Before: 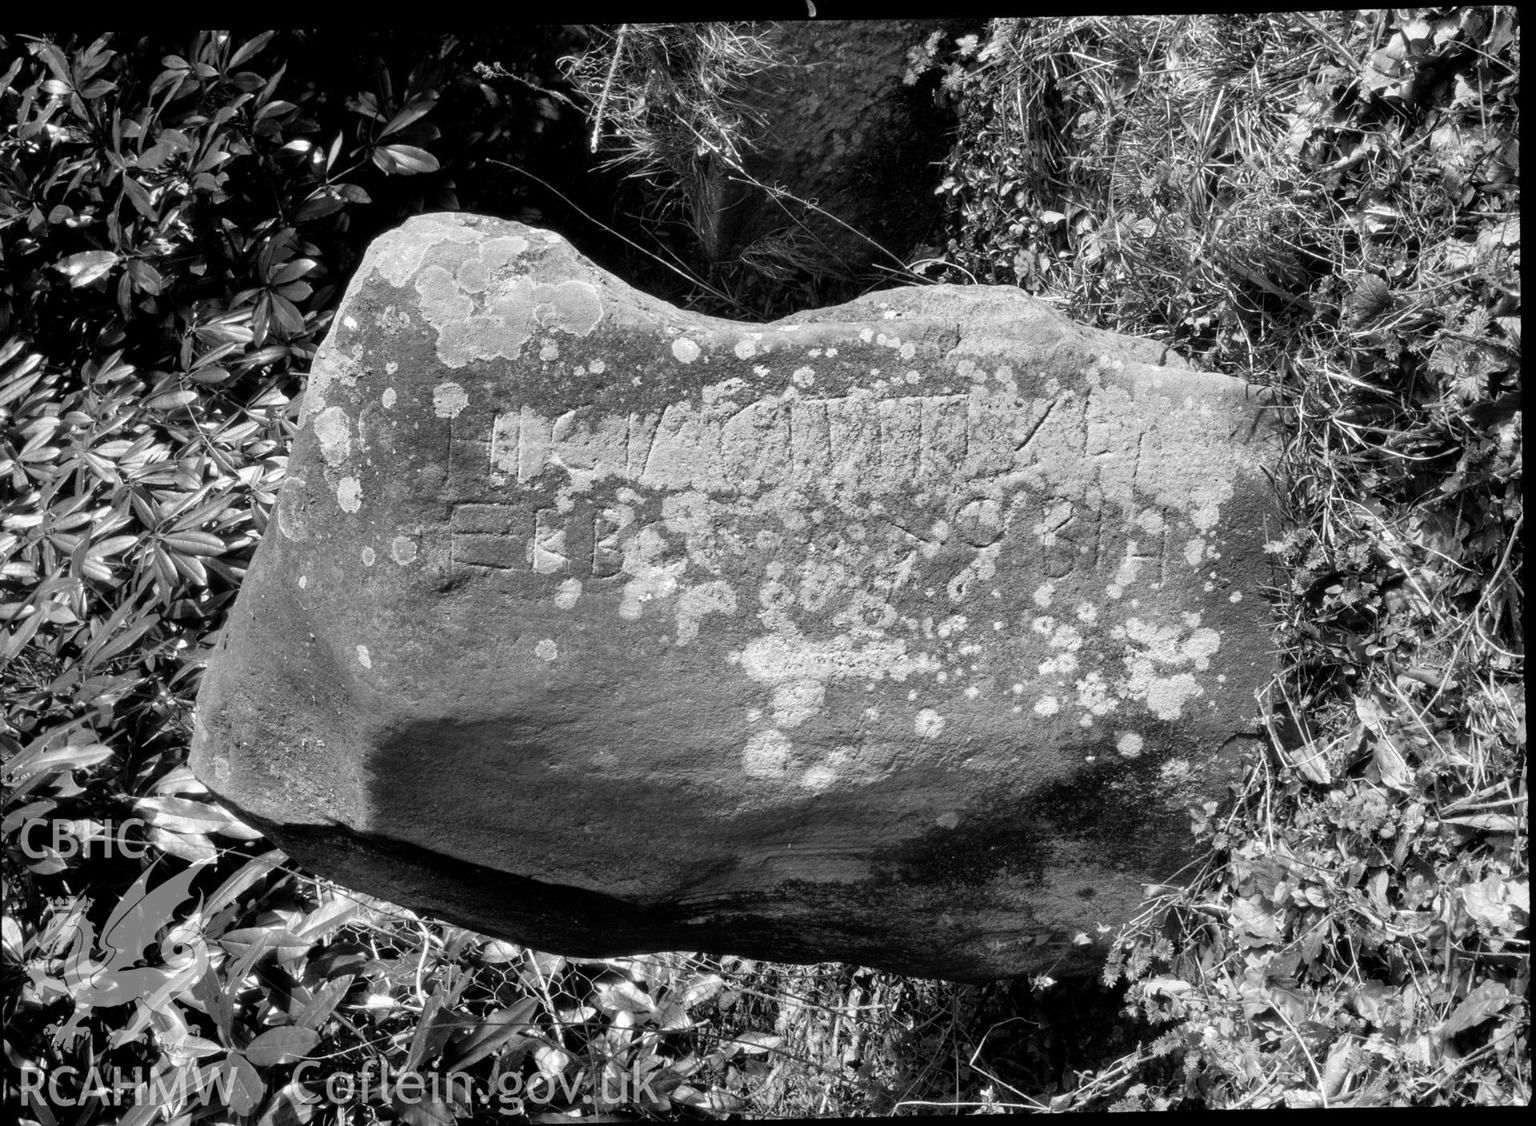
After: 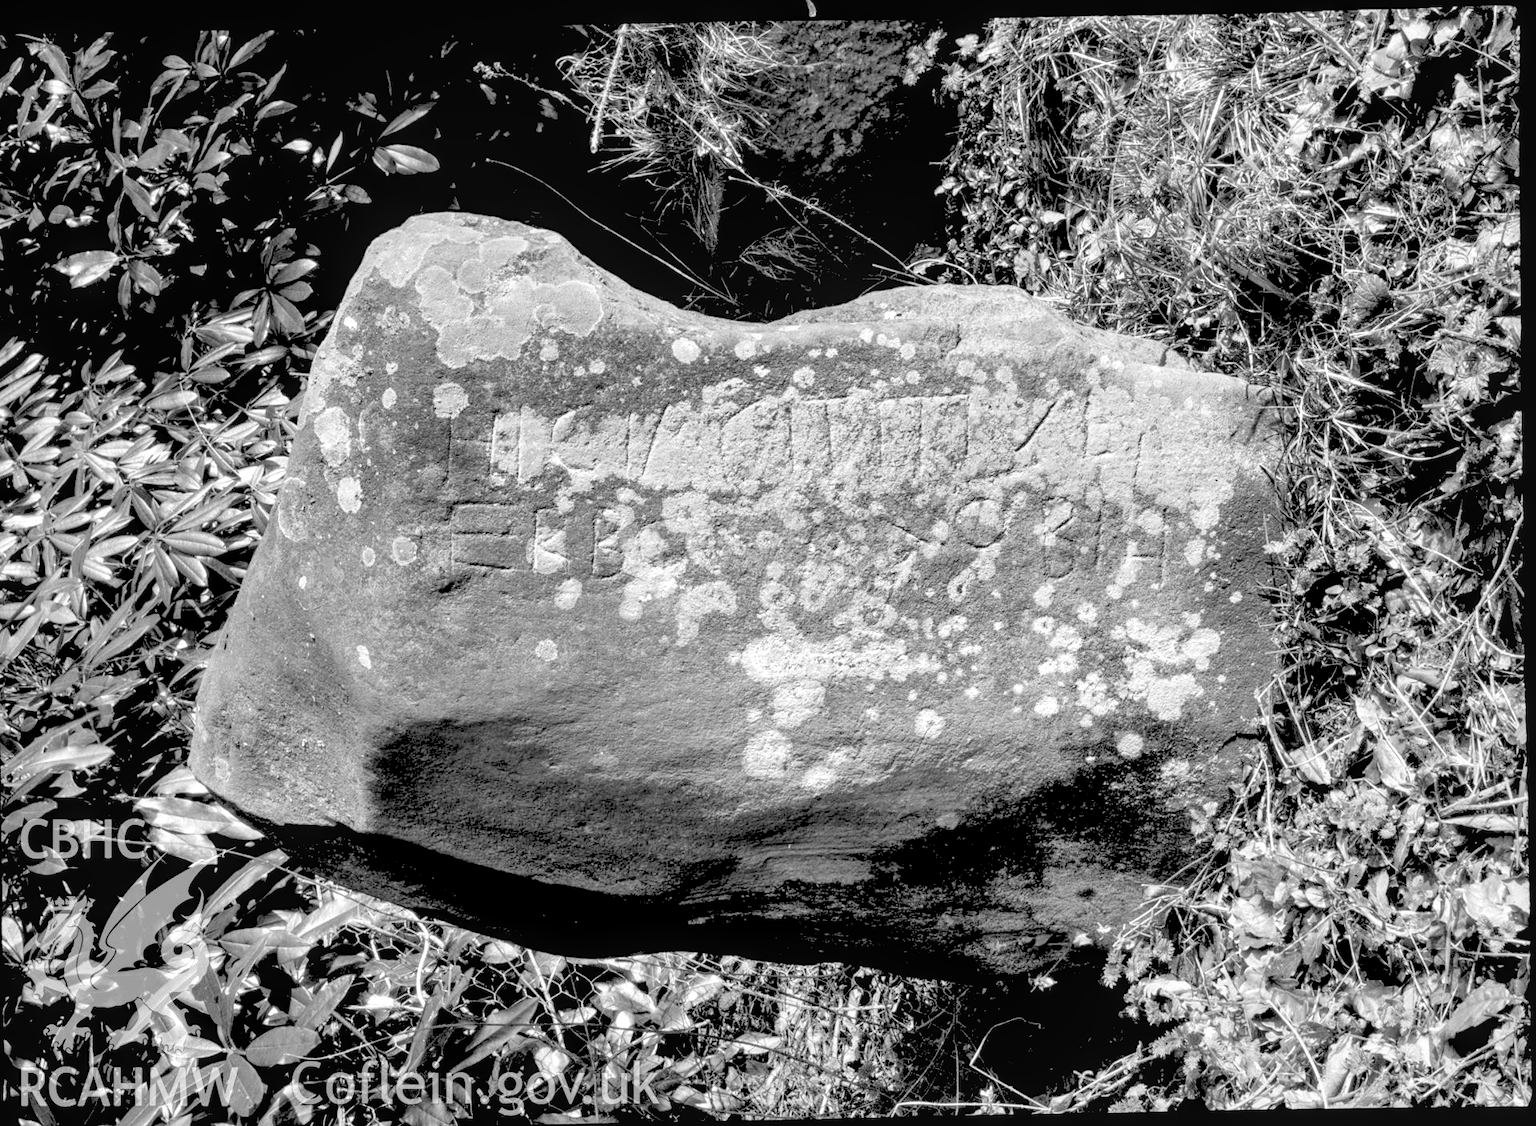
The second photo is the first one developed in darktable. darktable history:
exposure: exposure 0.258 EV, compensate highlight preservation false
local contrast: on, module defaults
rgb levels: levels [[0.027, 0.429, 0.996], [0, 0.5, 1], [0, 0.5, 1]]
